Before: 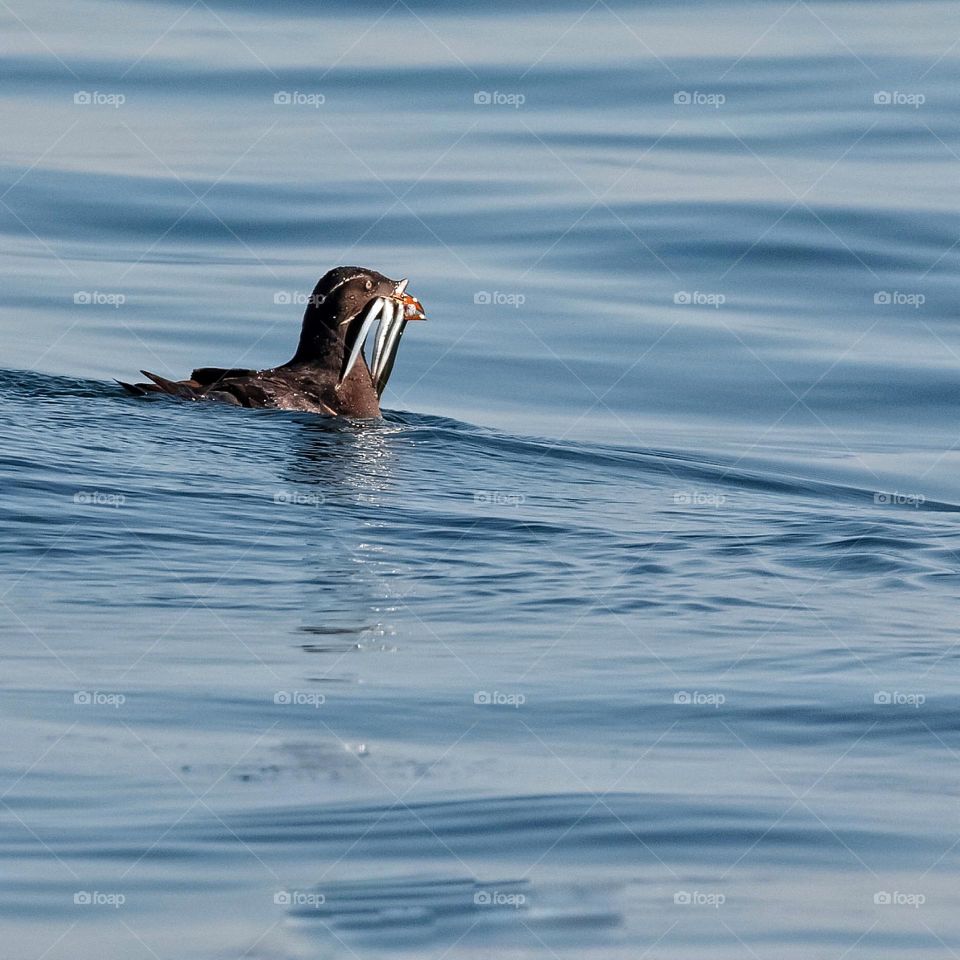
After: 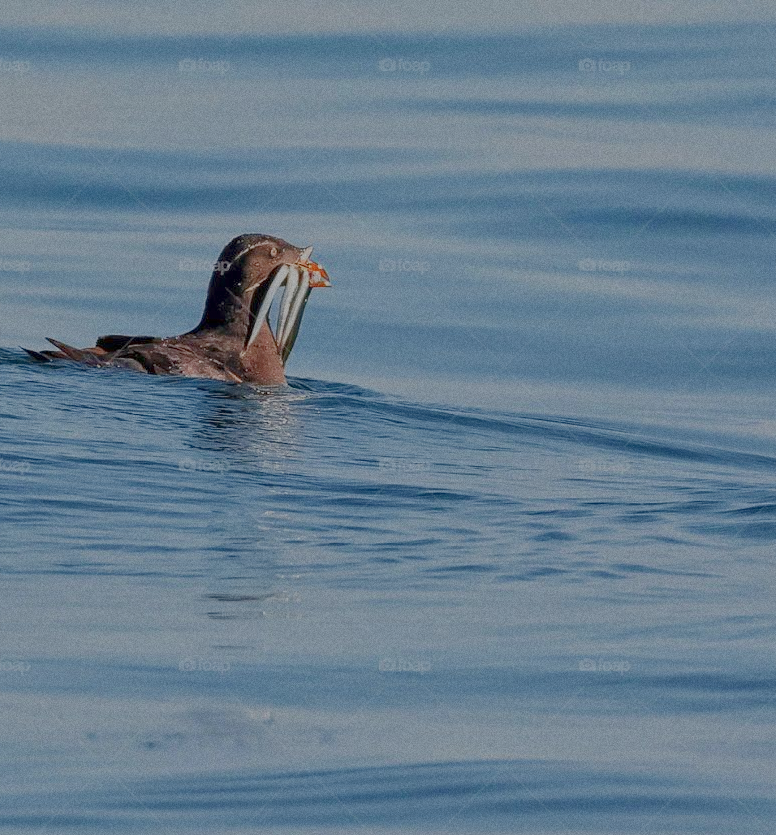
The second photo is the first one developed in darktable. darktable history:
crop: left 9.929%, top 3.475%, right 9.188%, bottom 9.529%
grain: coarseness 0.09 ISO
filmic rgb: black relative exposure -16 EV, white relative exposure 8 EV, threshold 3 EV, hardness 4.17, latitude 50%, contrast 0.5, color science v5 (2021), contrast in shadows safe, contrast in highlights safe, enable highlight reconstruction true
